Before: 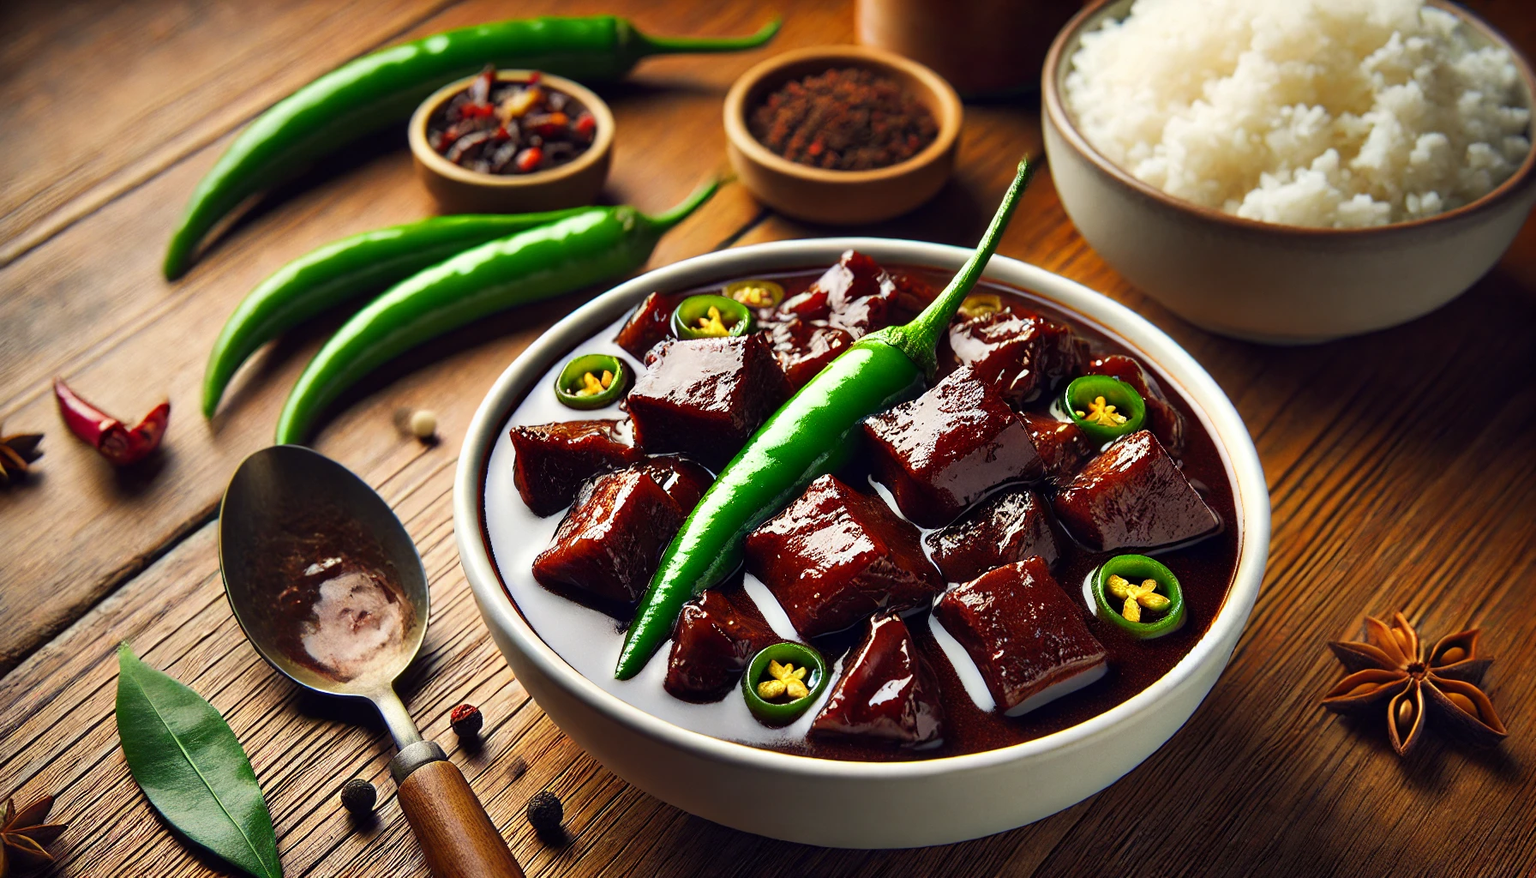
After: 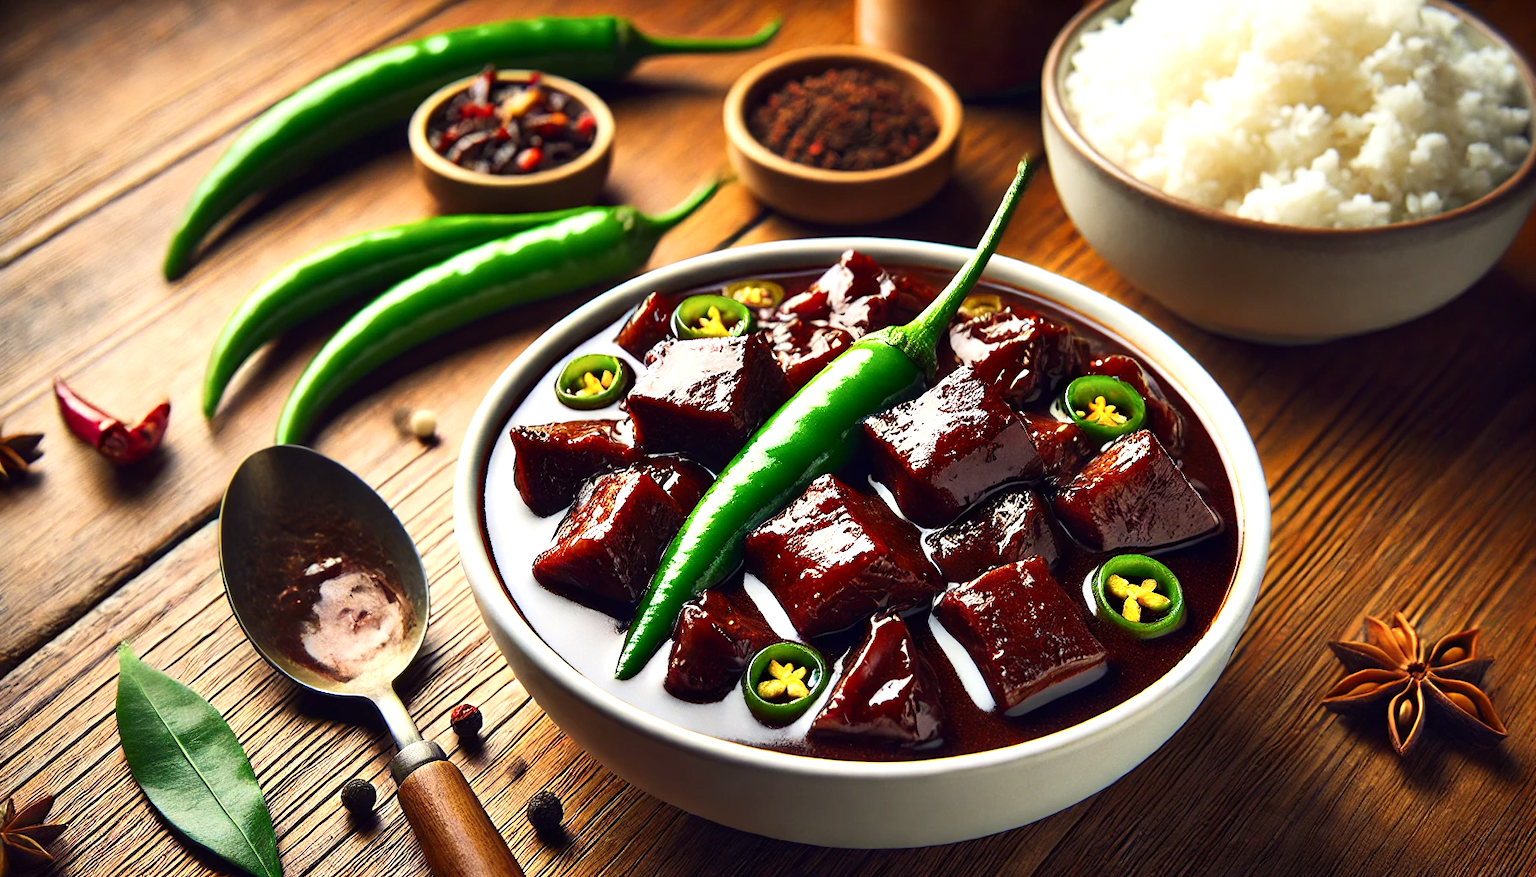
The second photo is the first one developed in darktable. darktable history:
exposure: black level correction 0, exposure 0.5 EV, compensate highlight preservation false
contrast brightness saturation: contrast 0.14
